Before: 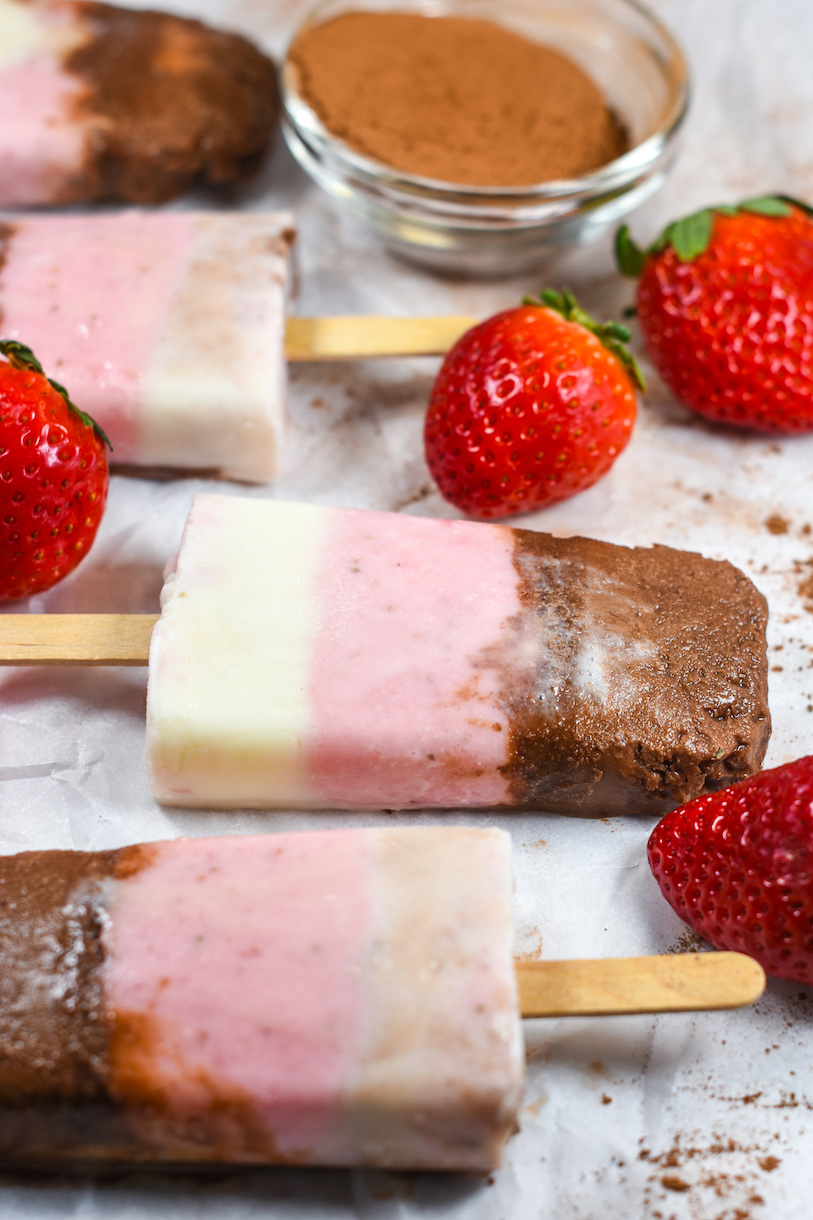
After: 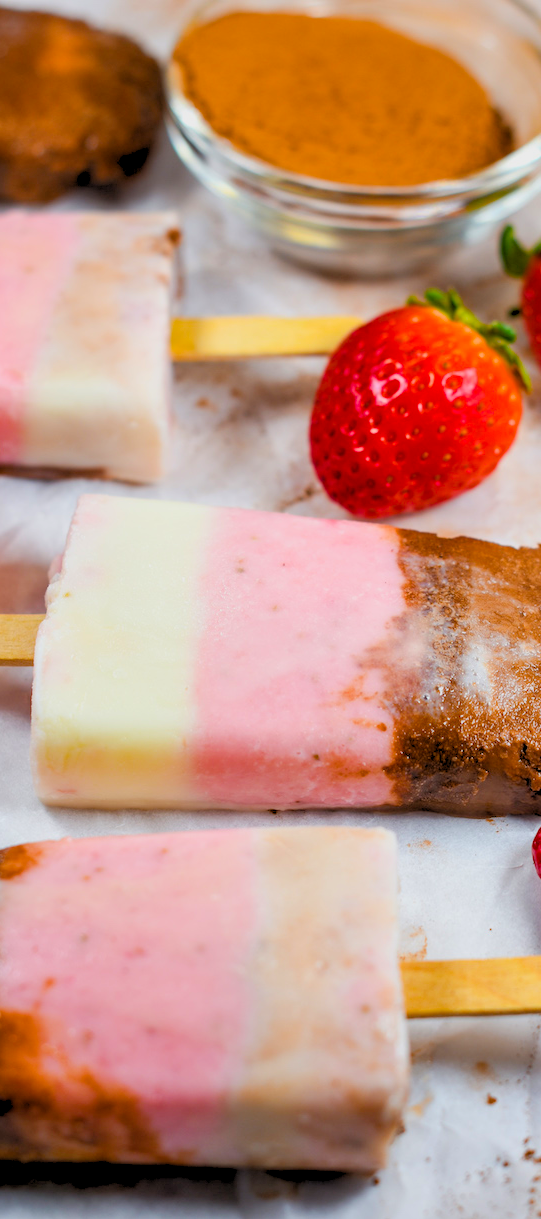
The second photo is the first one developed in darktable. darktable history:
color balance rgb: perceptual saturation grading › global saturation 30%, global vibrance 20%
crop and rotate: left 14.385%, right 18.948%
rgb levels: preserve colors sum RGB, levels [[0.038, 0.433, 0.934], [0, 0.5, 1], [0, 0.5, 1]]
